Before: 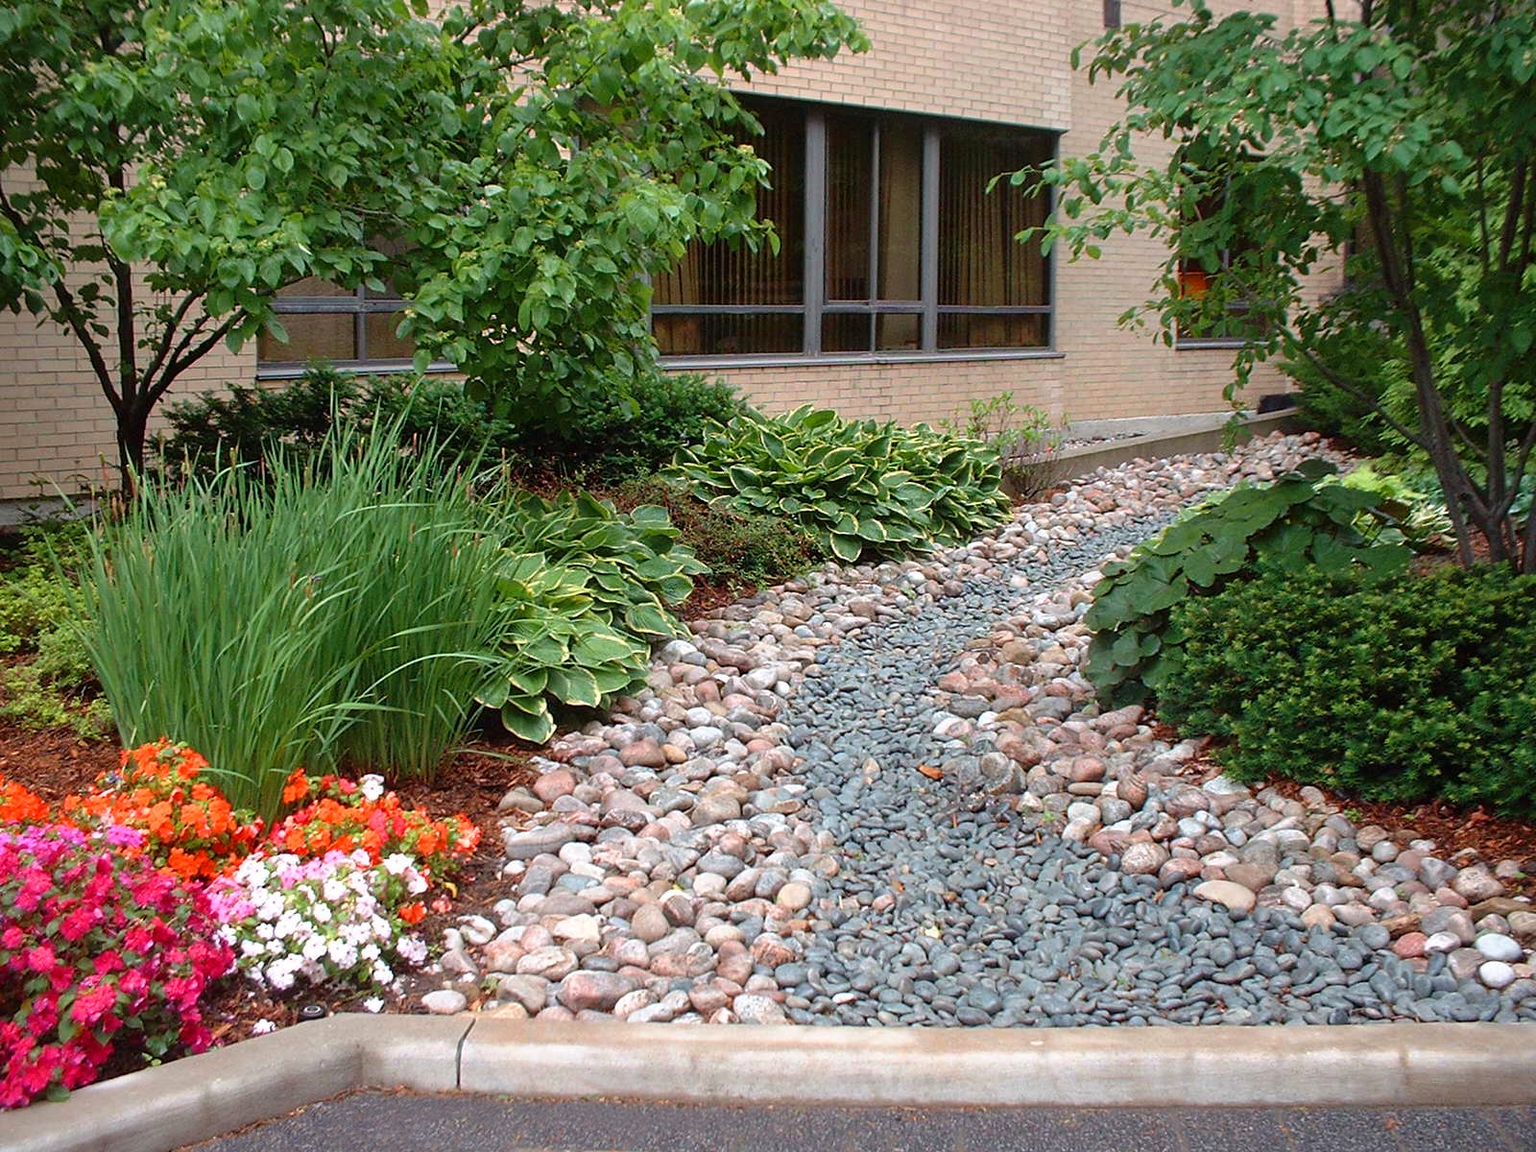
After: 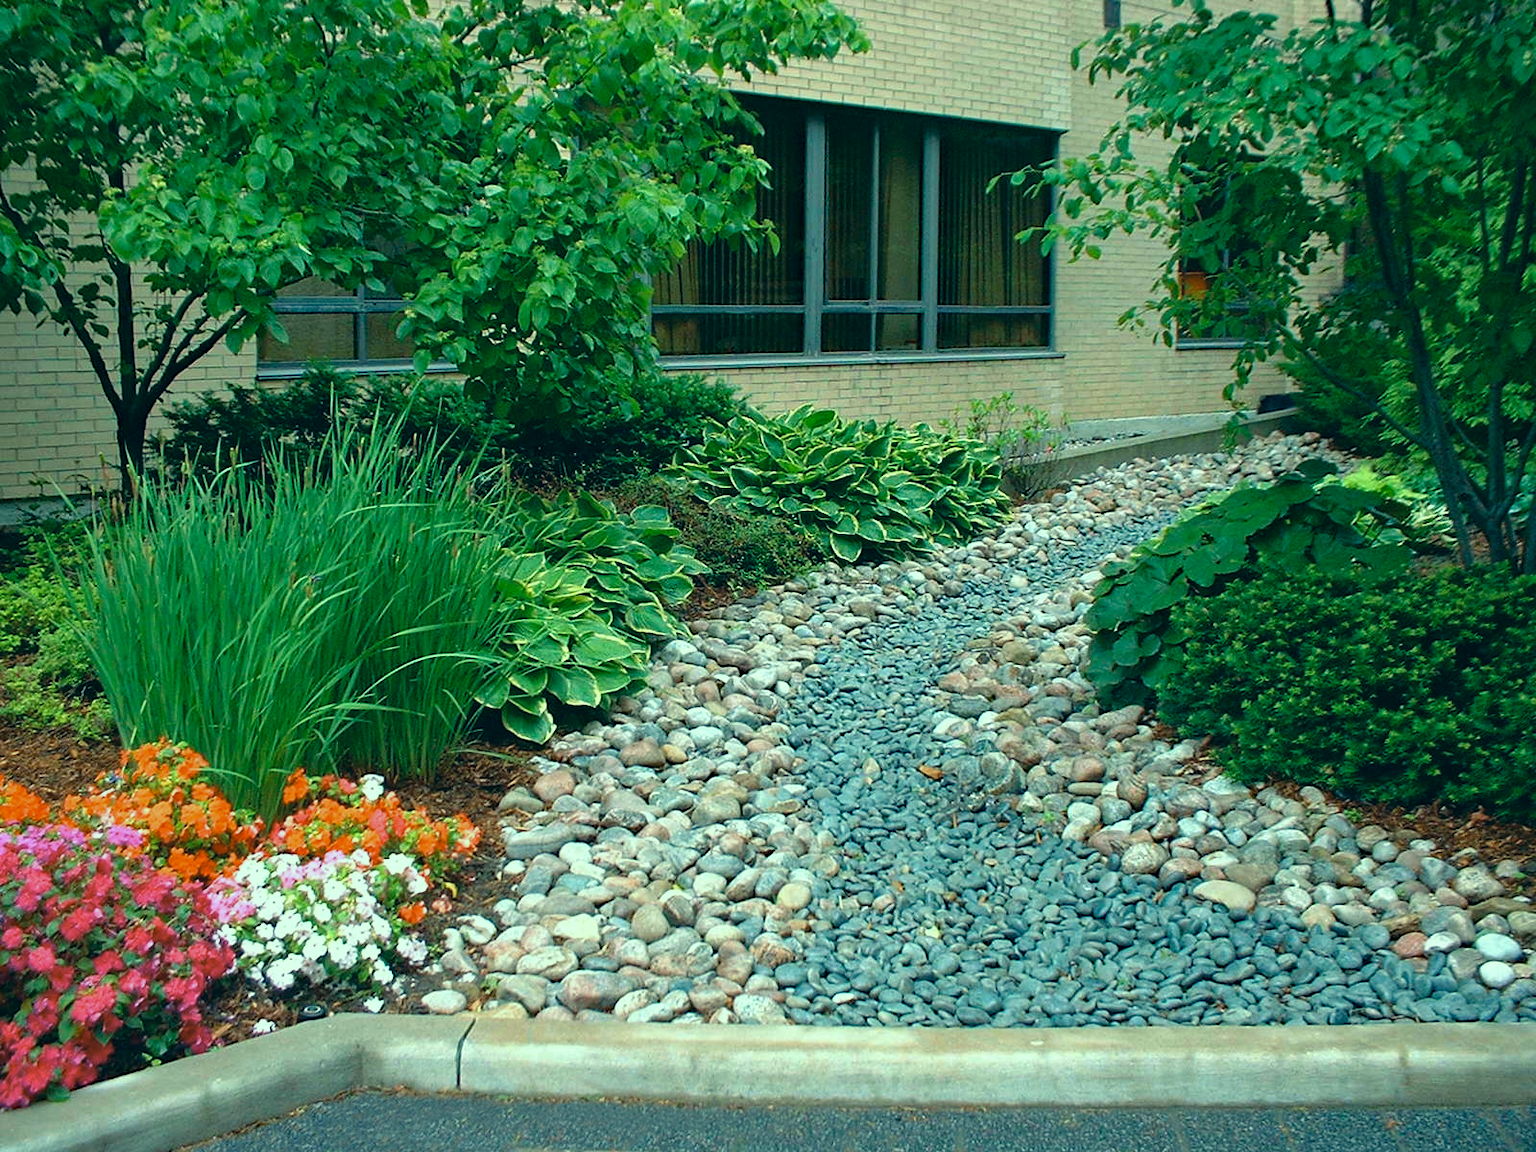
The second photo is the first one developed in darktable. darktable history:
haze removal: adaptive false
tone equalizer: on, module defaults
color correction: highlights a* -20.08, highlights b* 9.8, shadows a* -20.4, shadows b* -10.76
